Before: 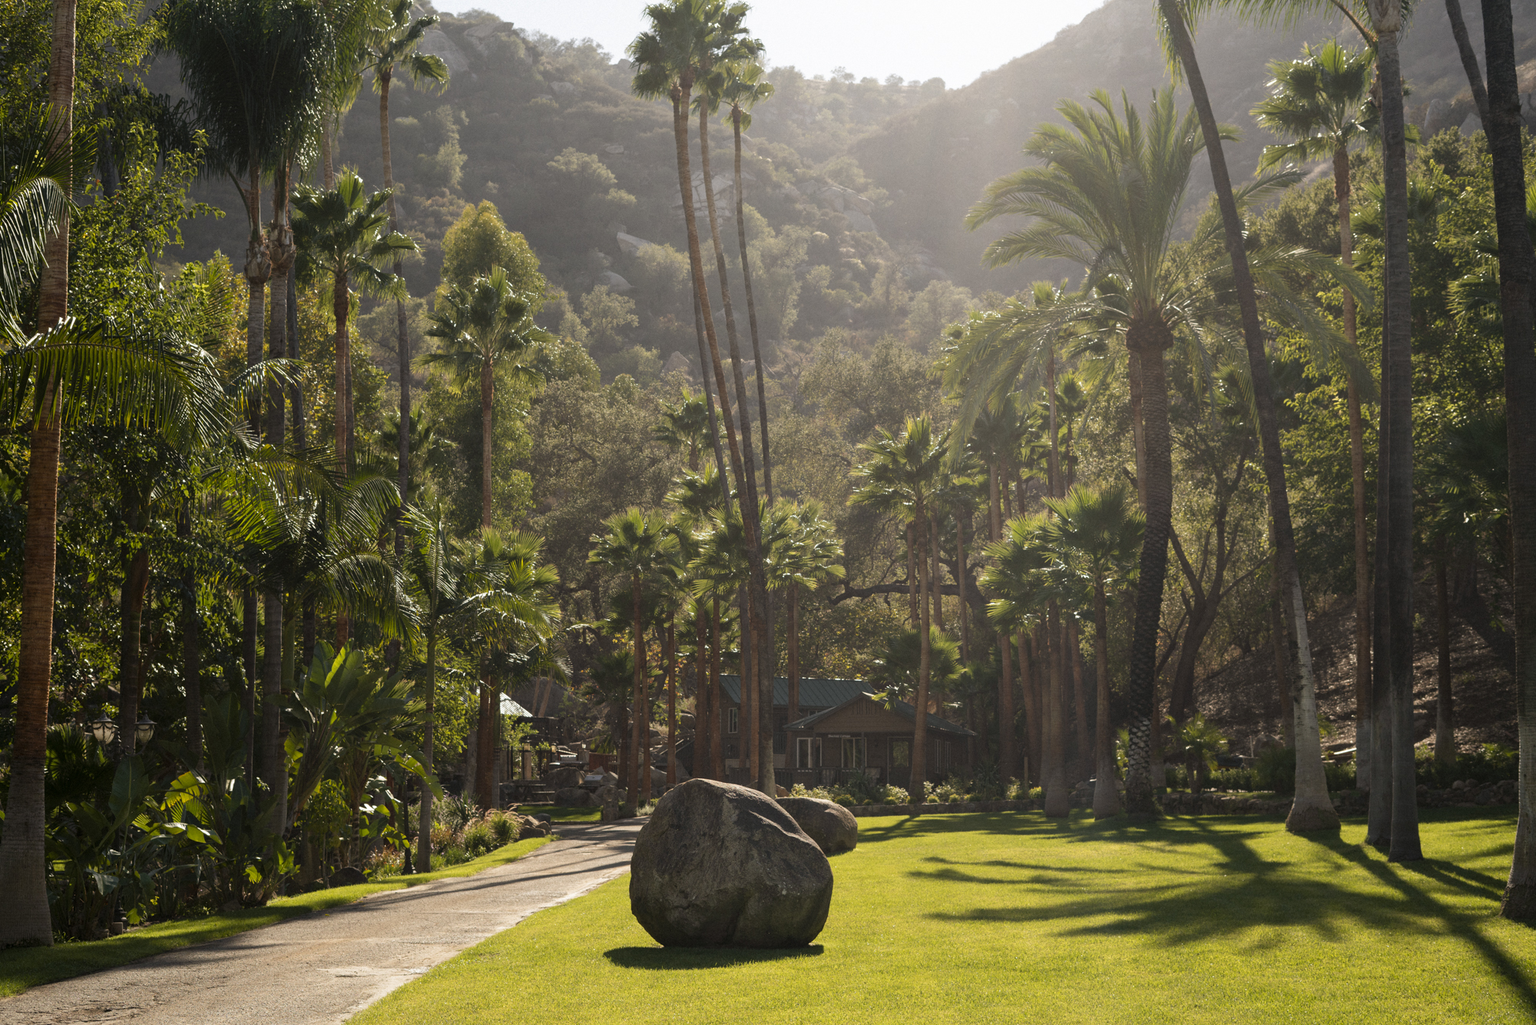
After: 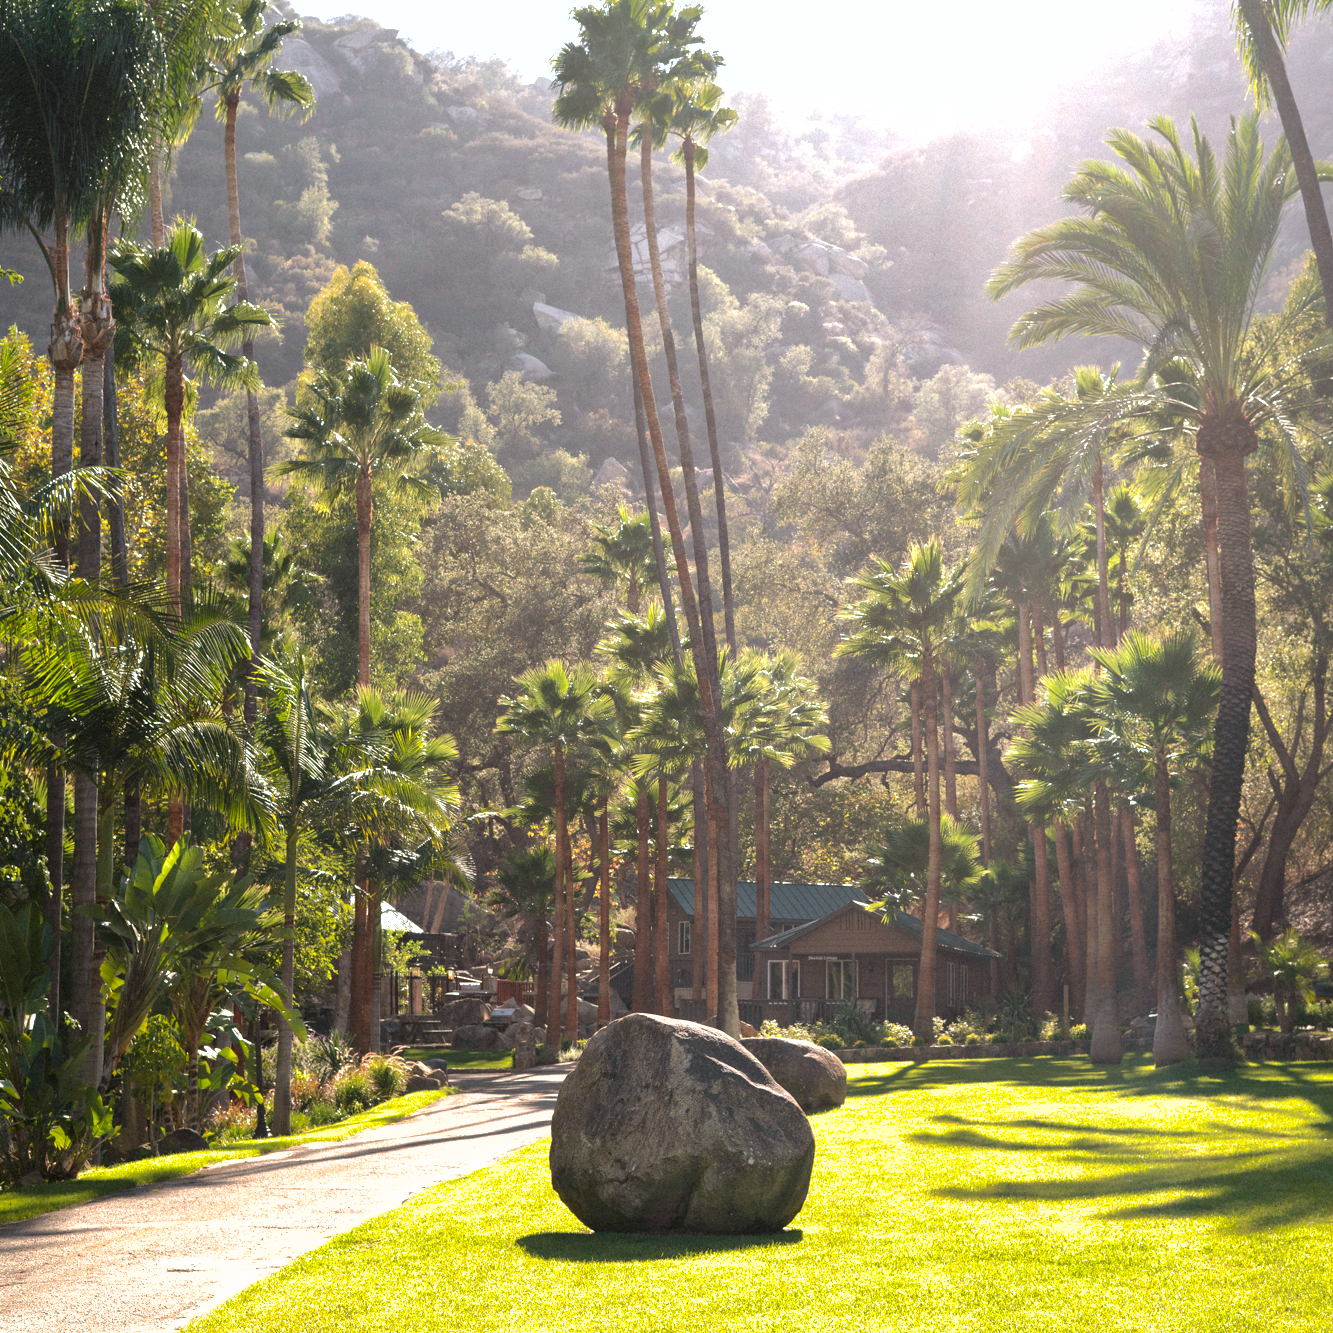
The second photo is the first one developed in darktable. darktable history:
color calibration: illuminant as shot in camera, x 0.358, y 0.373, temperature 4628.91 K
shadows and highlights: shadows 30
crop and rotate: left 13.537%, right 19.796%
exposure: black level correction 0, exposure 1.1 EV, compensate highlight preservation false
